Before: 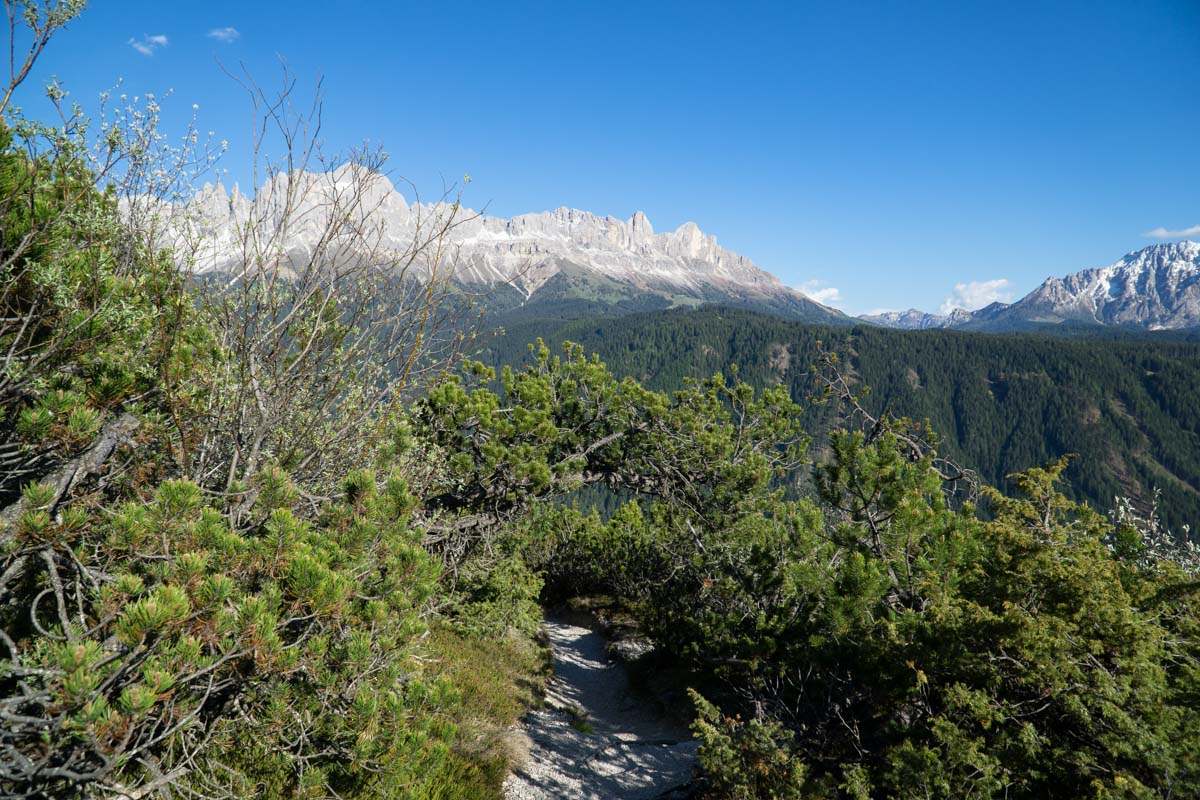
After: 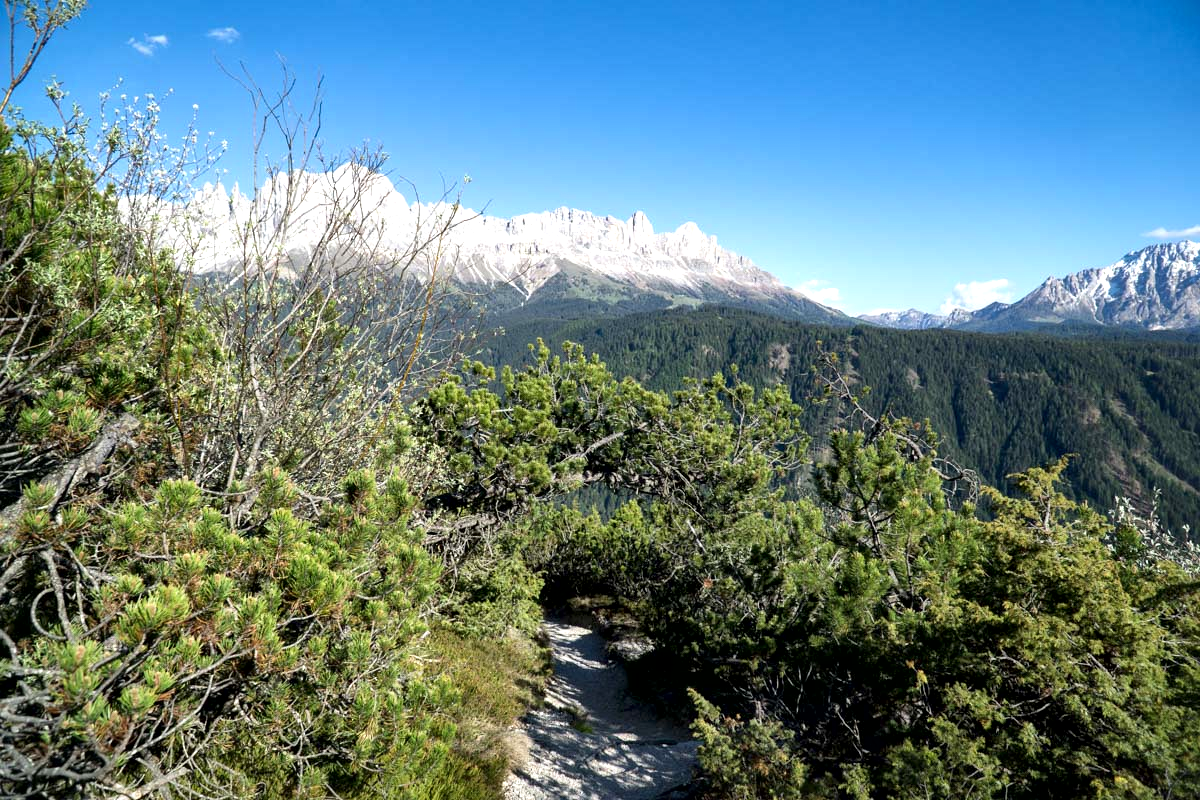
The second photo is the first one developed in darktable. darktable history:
rotate and perspective: crop left 0, crop top 0
exposure: exposure 0.426 EV, compensate highlight preservation false
local contrast: mode bilateral grid, contrast 25, coarseness 60, detail 151%, midtone range 0.2
